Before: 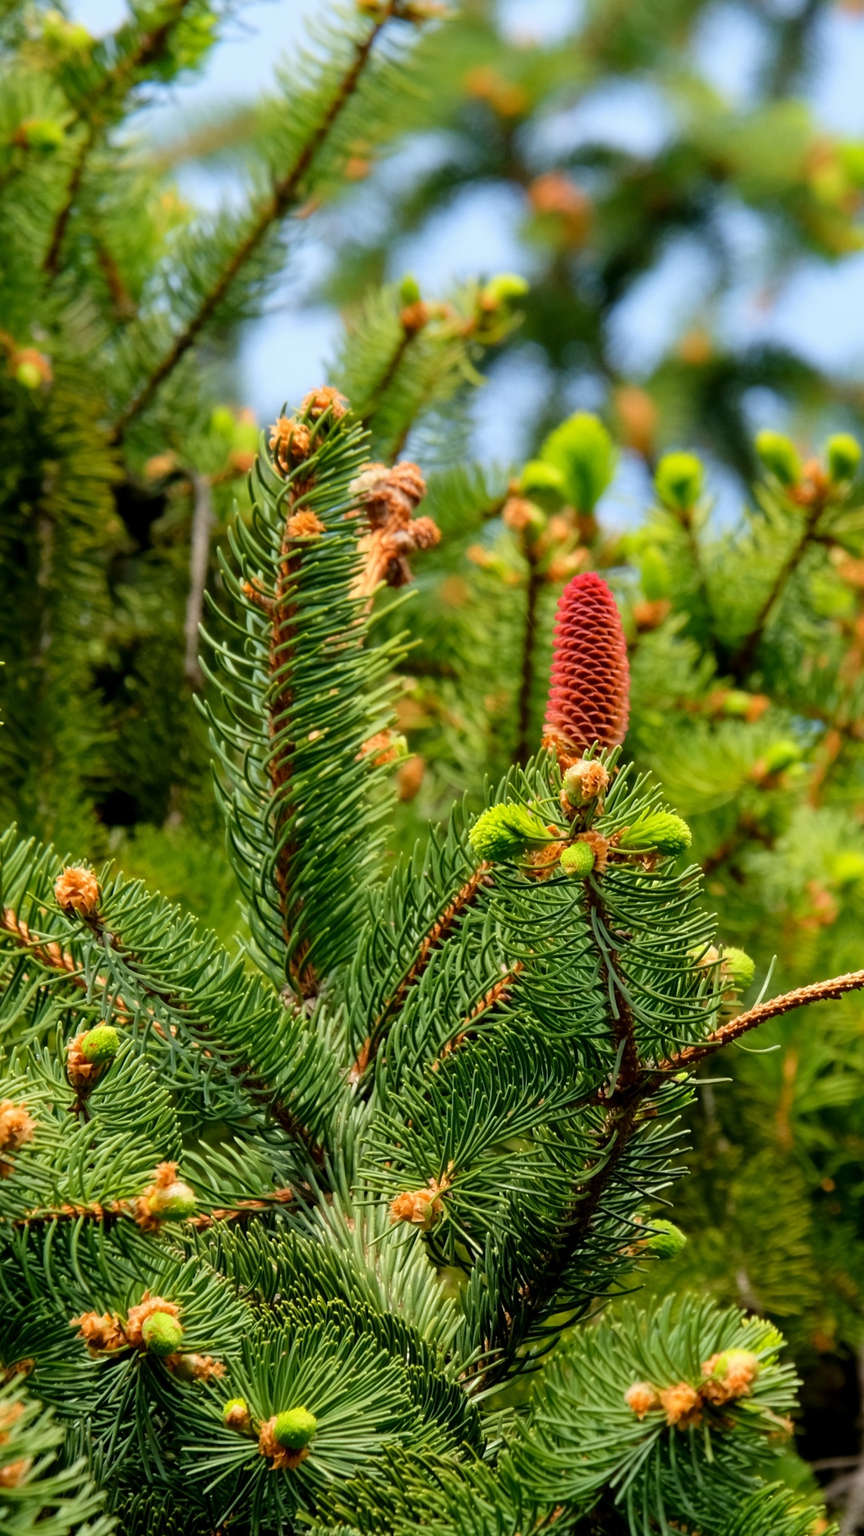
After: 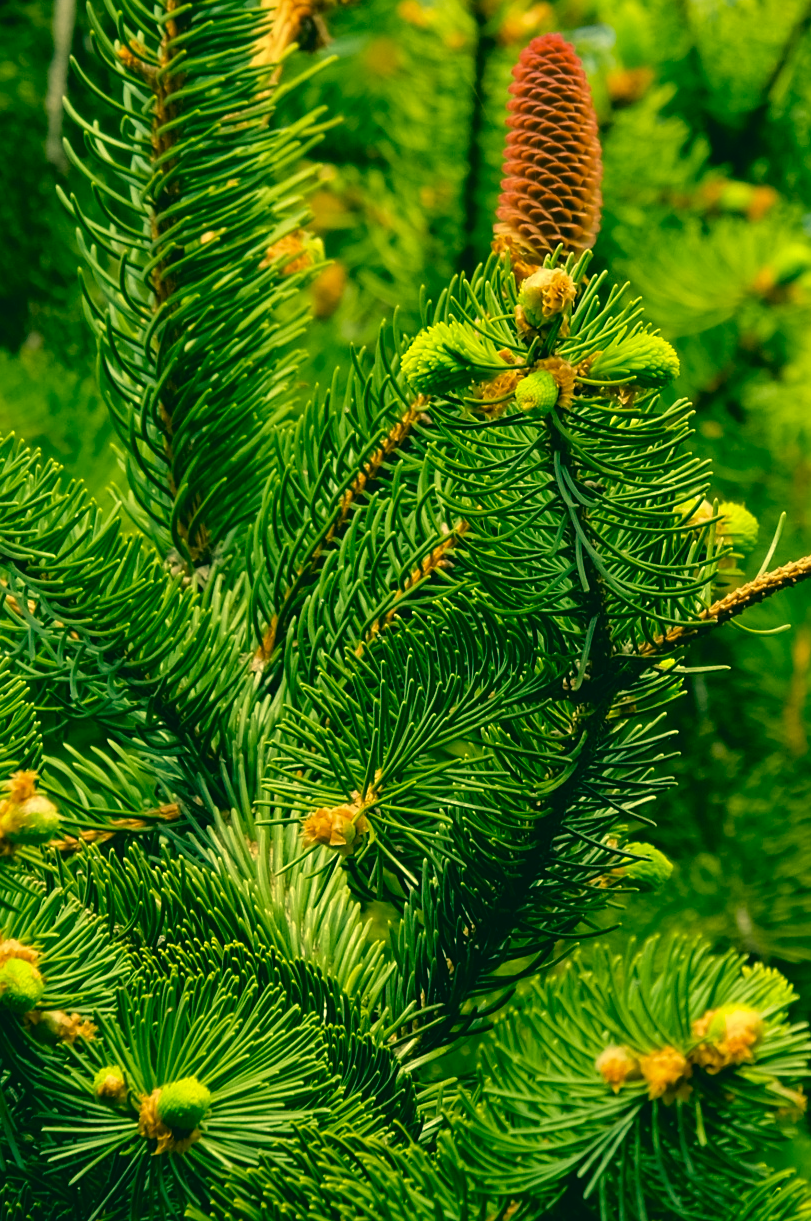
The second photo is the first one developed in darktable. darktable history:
color correction: highlights a* 1.74, highlights b* 34.56, shadows a* -36.62, shadows b* -5.75
crop and rotate: left 17.228%, top 35.549%, right 7.657%, bottom 0.834%
sharpen: amount 0.205
